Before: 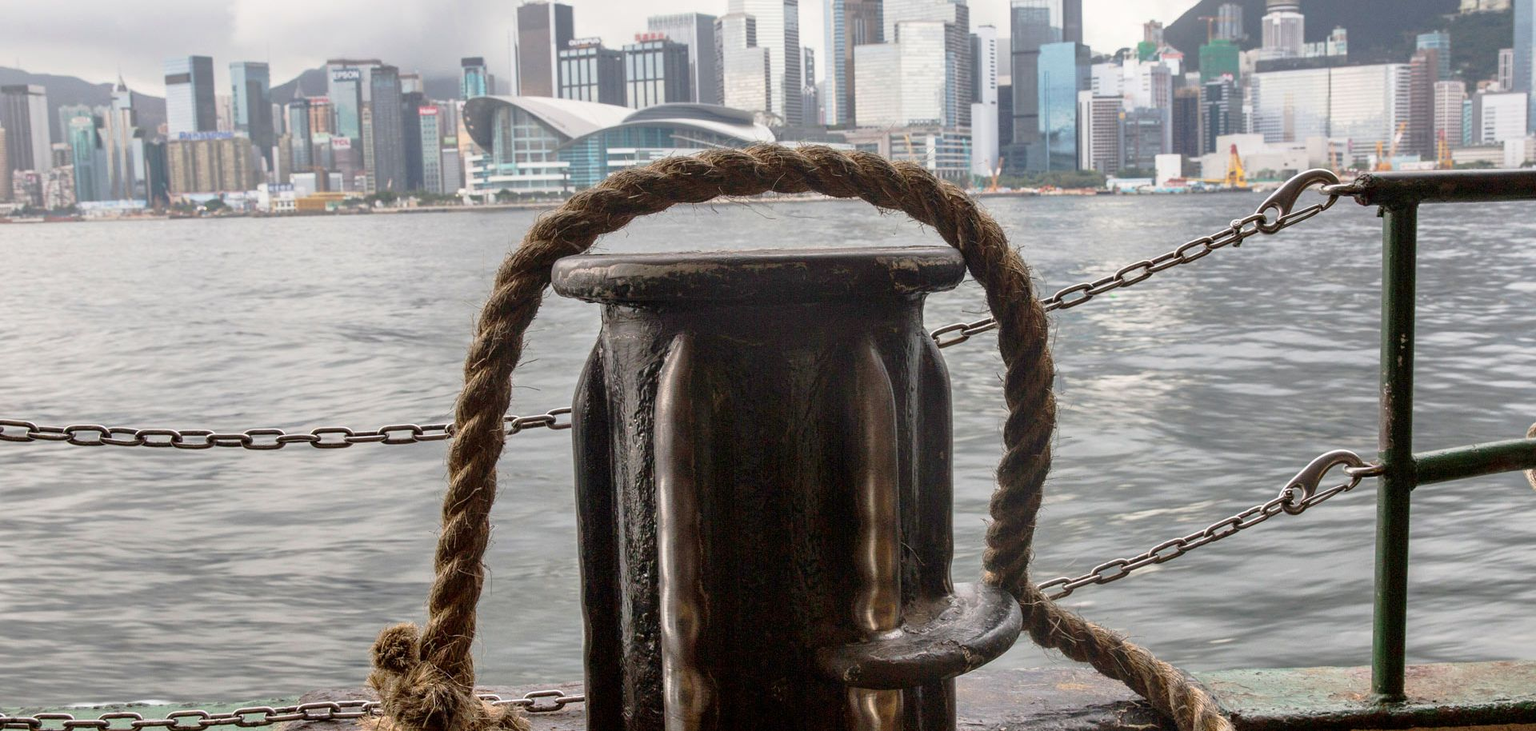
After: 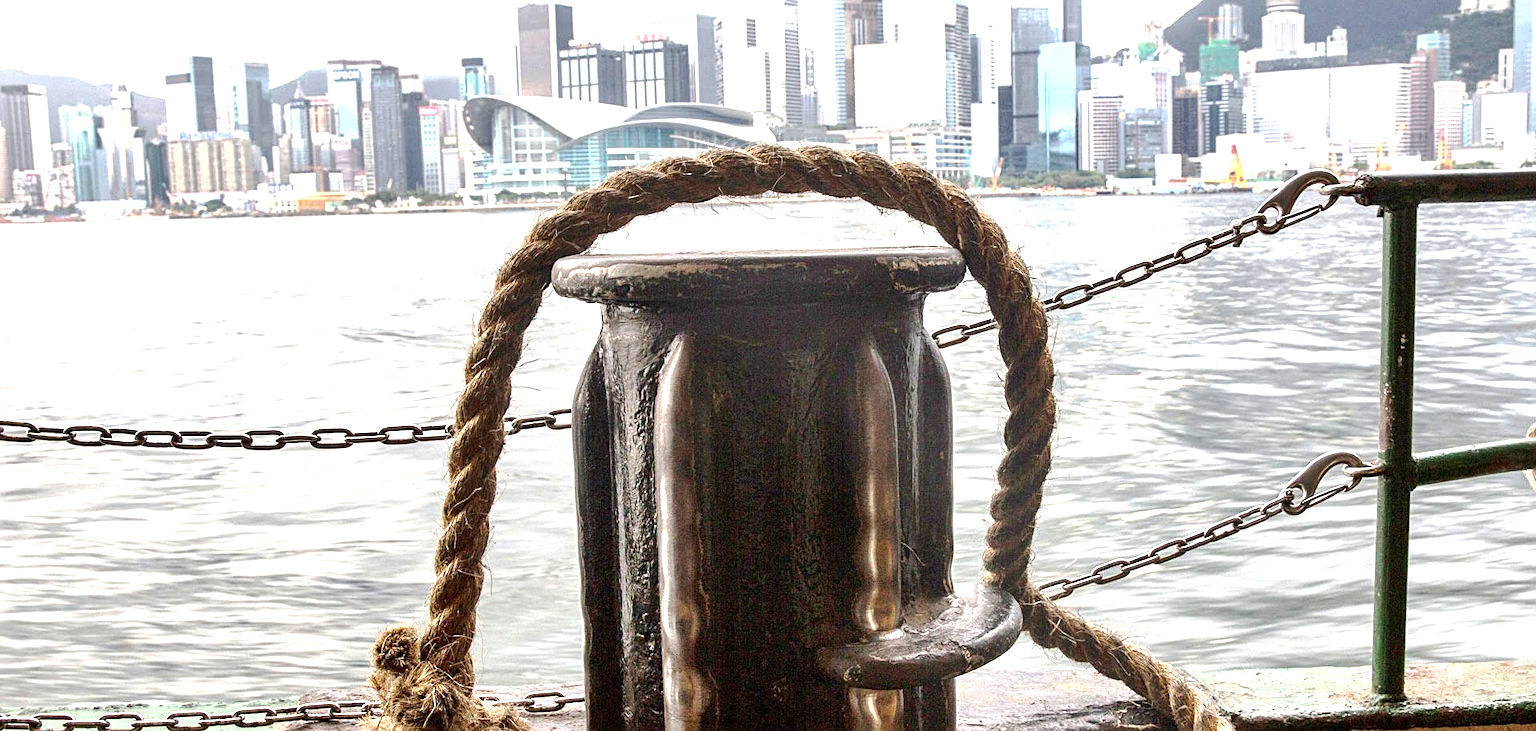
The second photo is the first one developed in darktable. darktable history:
shadows and highlights: shadows 29.43, highlights -29.48, highlights color adjustment 39.07%, low approximation 0.01, soften with gaussian
exposure: exposure 1.273 EV, compensate highlight preservation false
sharpen: radius 2.522, amount 0.326
